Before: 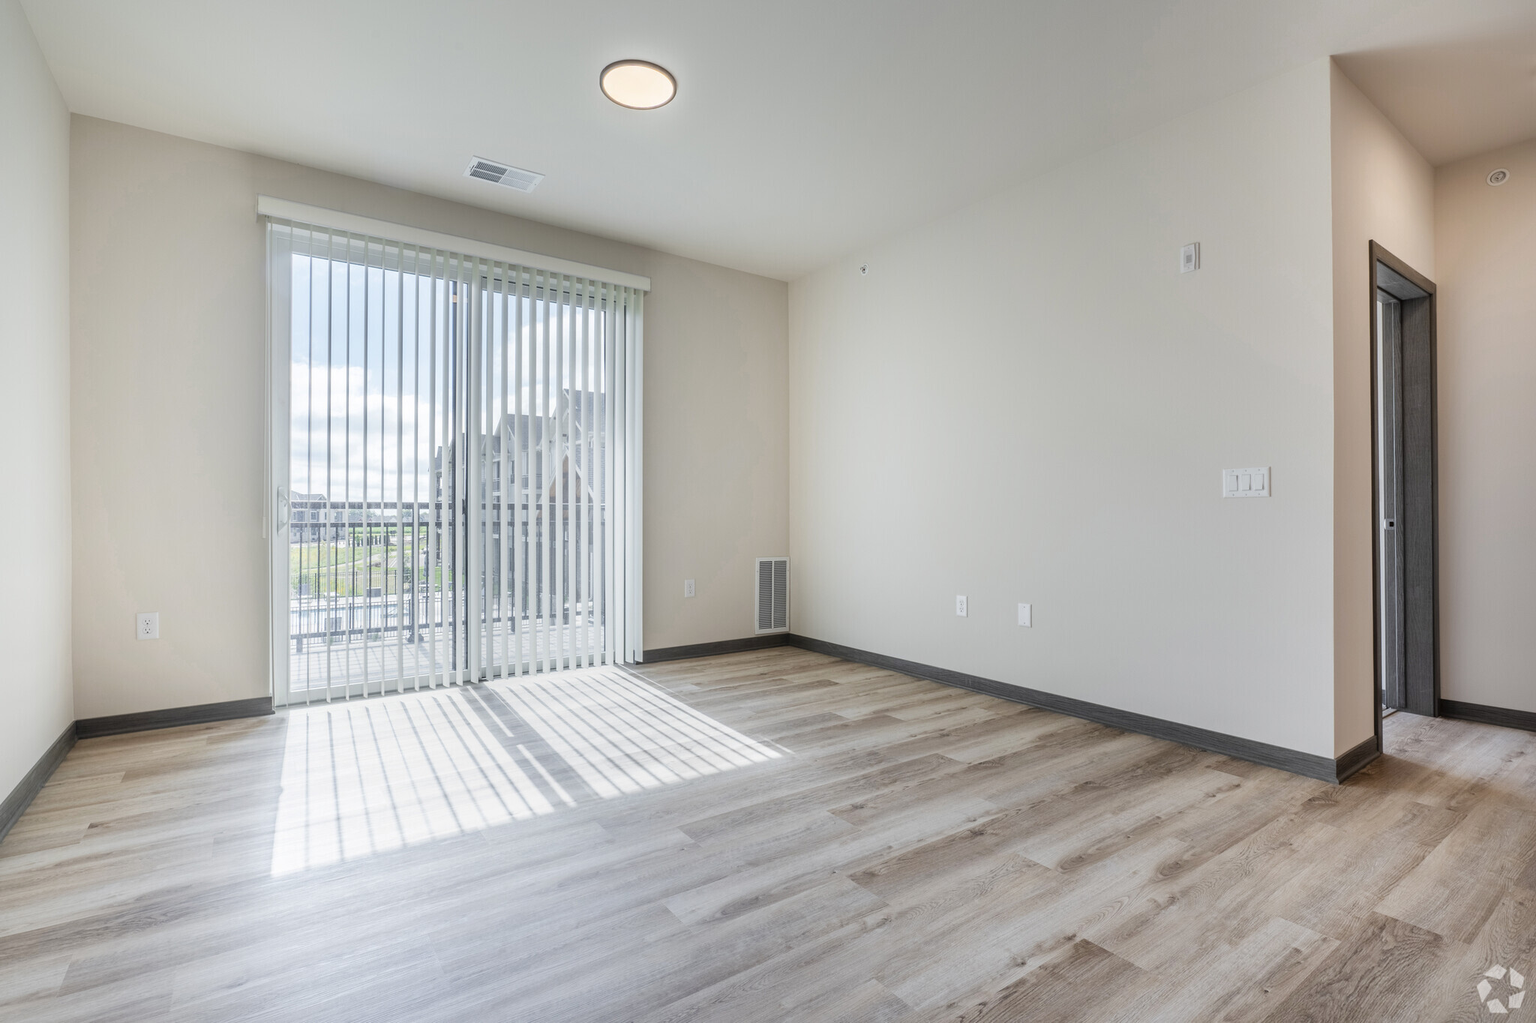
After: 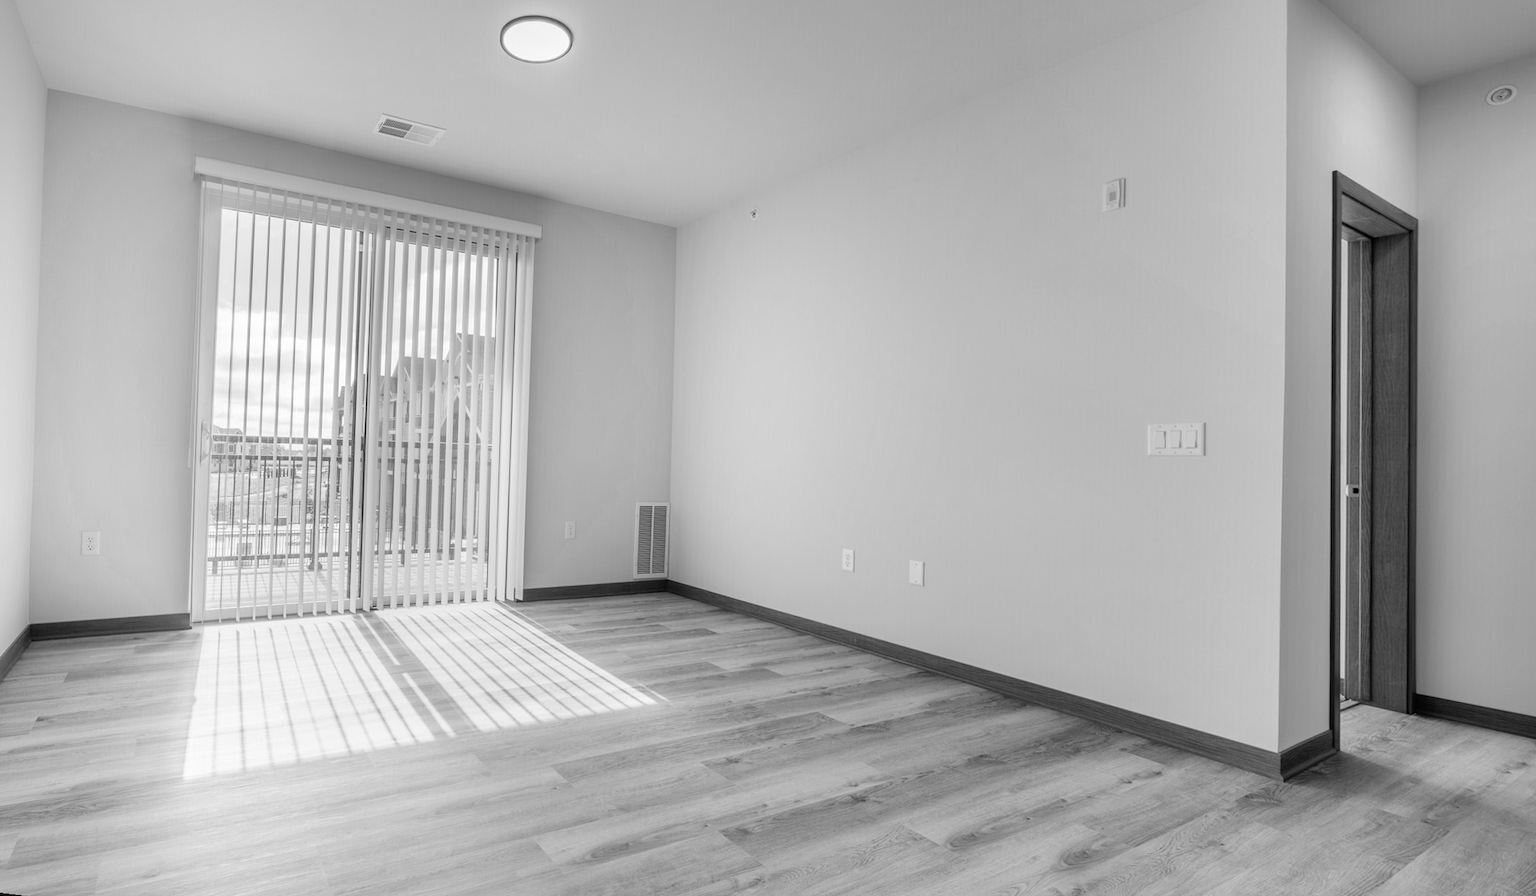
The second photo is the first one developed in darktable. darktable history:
monochrome: size 1
rotate and perspective: rotation 1.69°, lens shift (vertical) -0.023, lens shift (horizontal) -0.291, crop left 0.025, crop right 0.988, crop top 0.092, crop bottom 0.842
